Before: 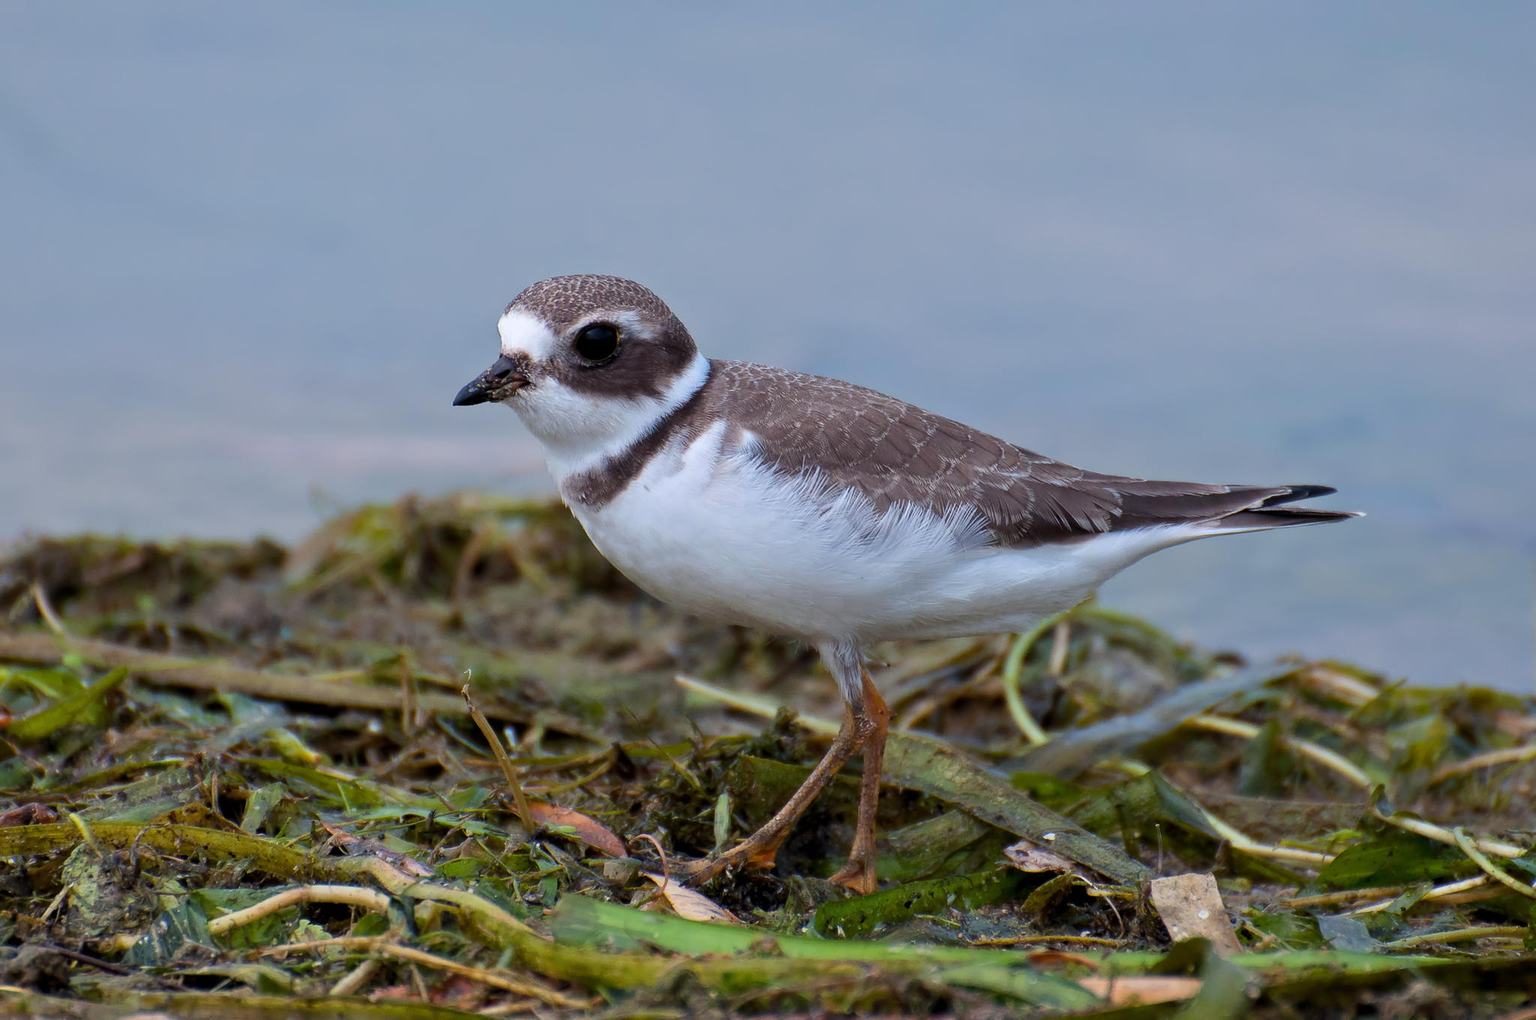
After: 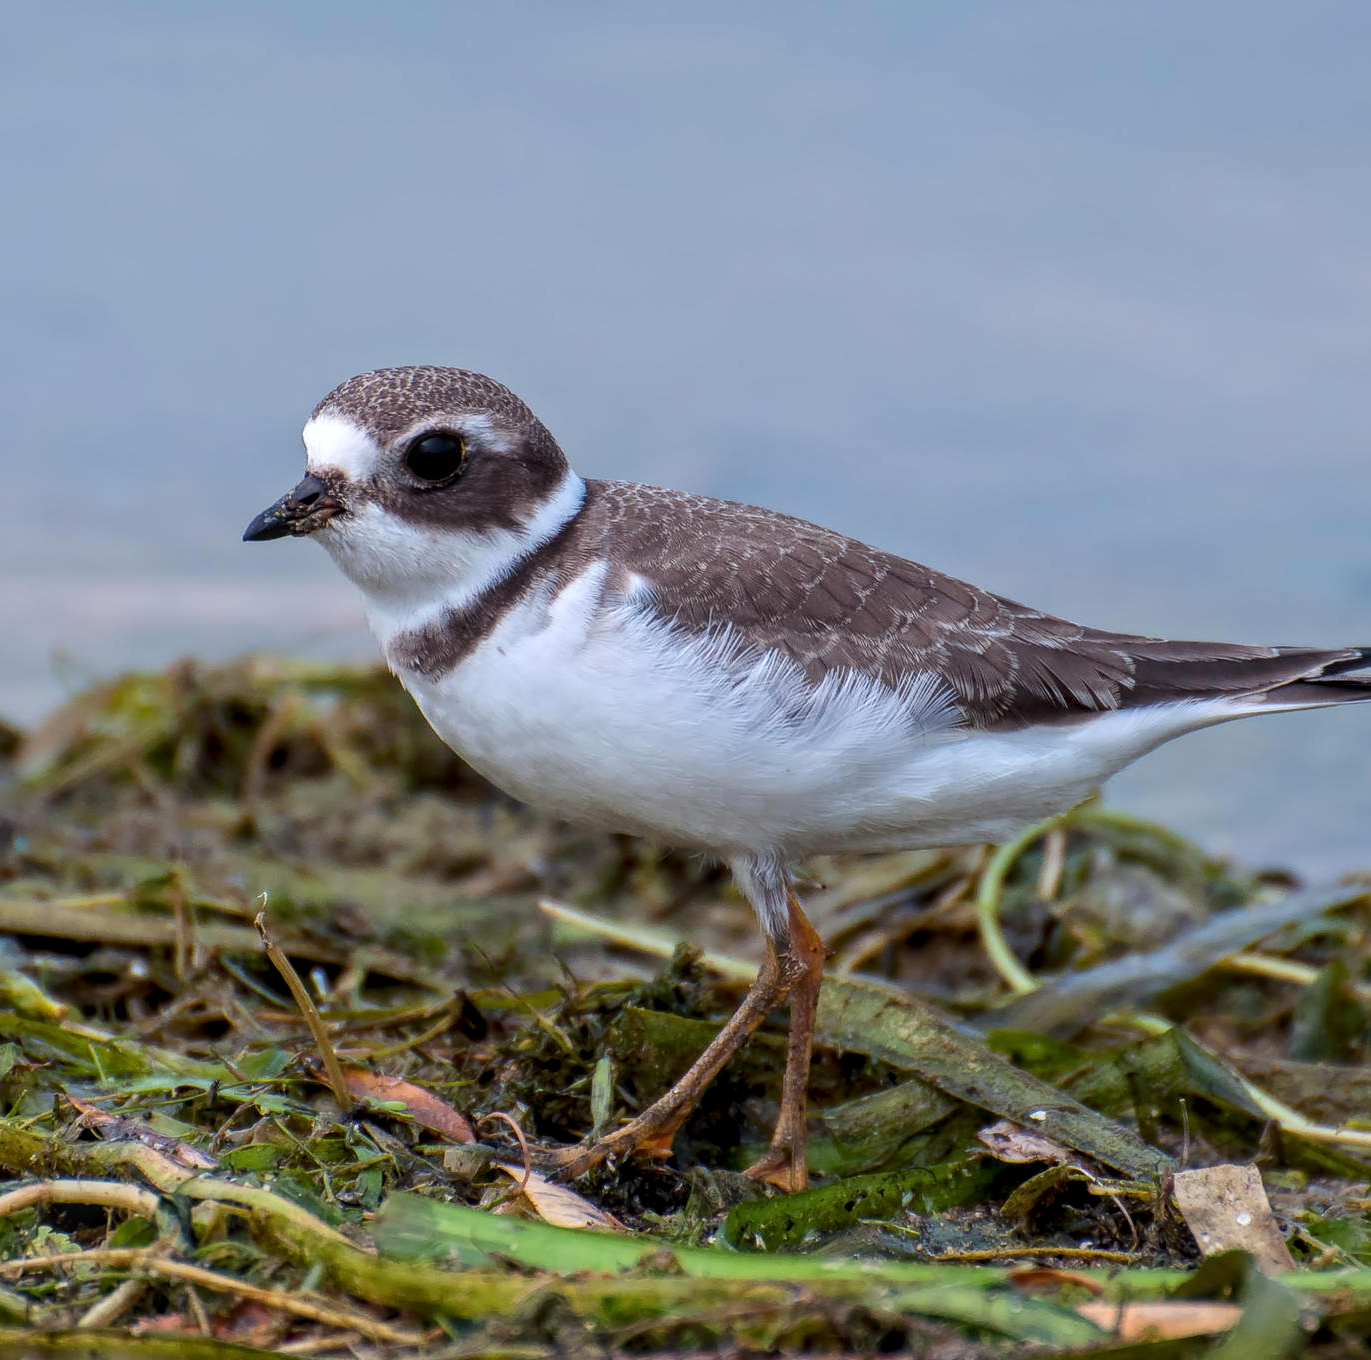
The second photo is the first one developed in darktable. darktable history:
crop and rotate: left 17.647%, right 15.401%
exposure: exposure 0.15 EV, compensate highlight preservation false
local contrast: highlights 5%, shadows 7%, detail 133%
